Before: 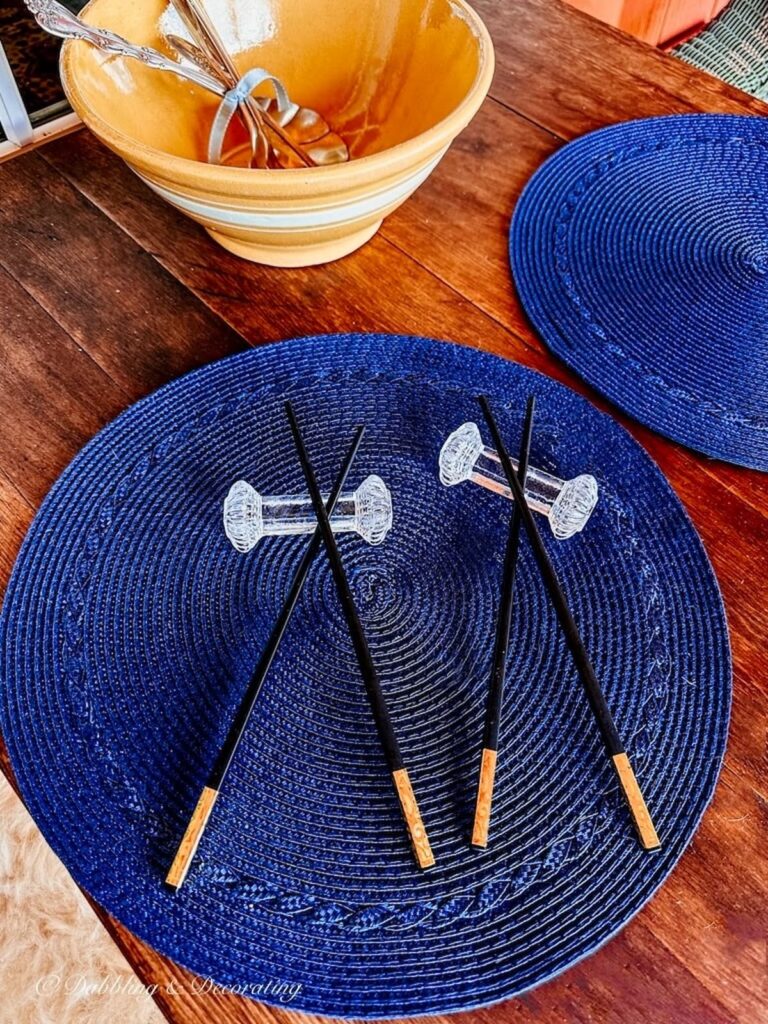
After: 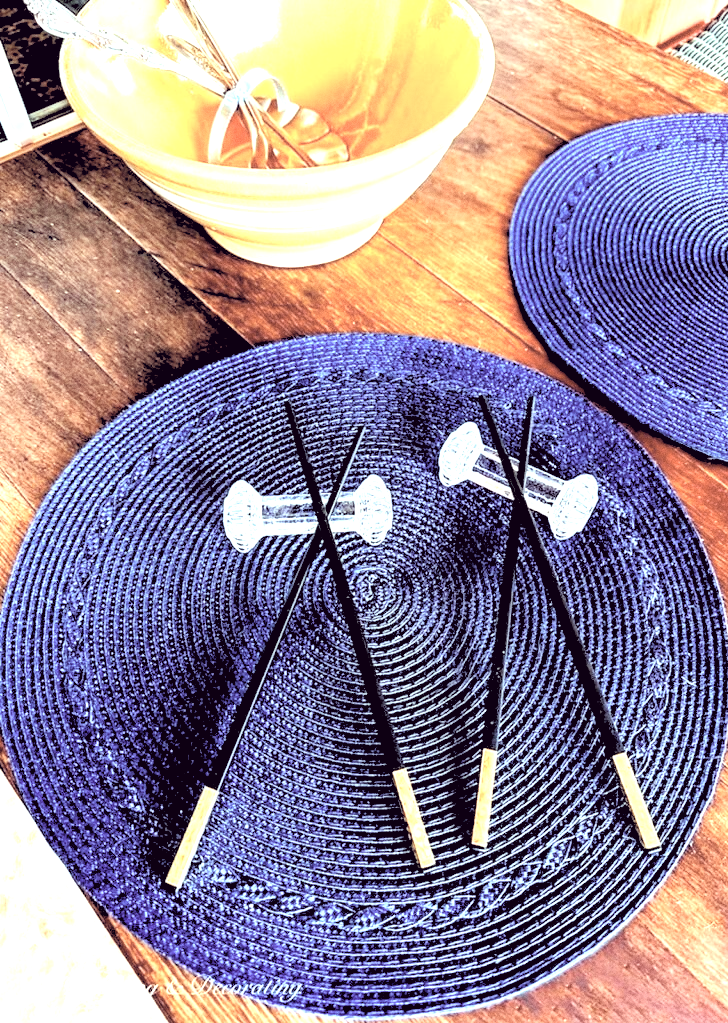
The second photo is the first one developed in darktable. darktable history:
exposure: black level correction 0, exposure 1.741 EV, compensate exposure bias true, compensate highlight preservation false
white balance: emerald 1
crop and rotate: right 5.167%
grain: coarseness 0.09 ISO
color correction: highlights a* -20.17, highlights b* 20.27, shadows a* 20.03, shadows b* -20.46, saturation 0.43
rgb levels: levels [[0.029, 0.461, 0.922], [0, 0.5, 1], [0, 0.5, 1]]
contrast brightness saturation: contrast 0.07, brightness 0.18, saturation 0.4
color calibration: x 0.37, y 0.377, temperature 4289.93 K
